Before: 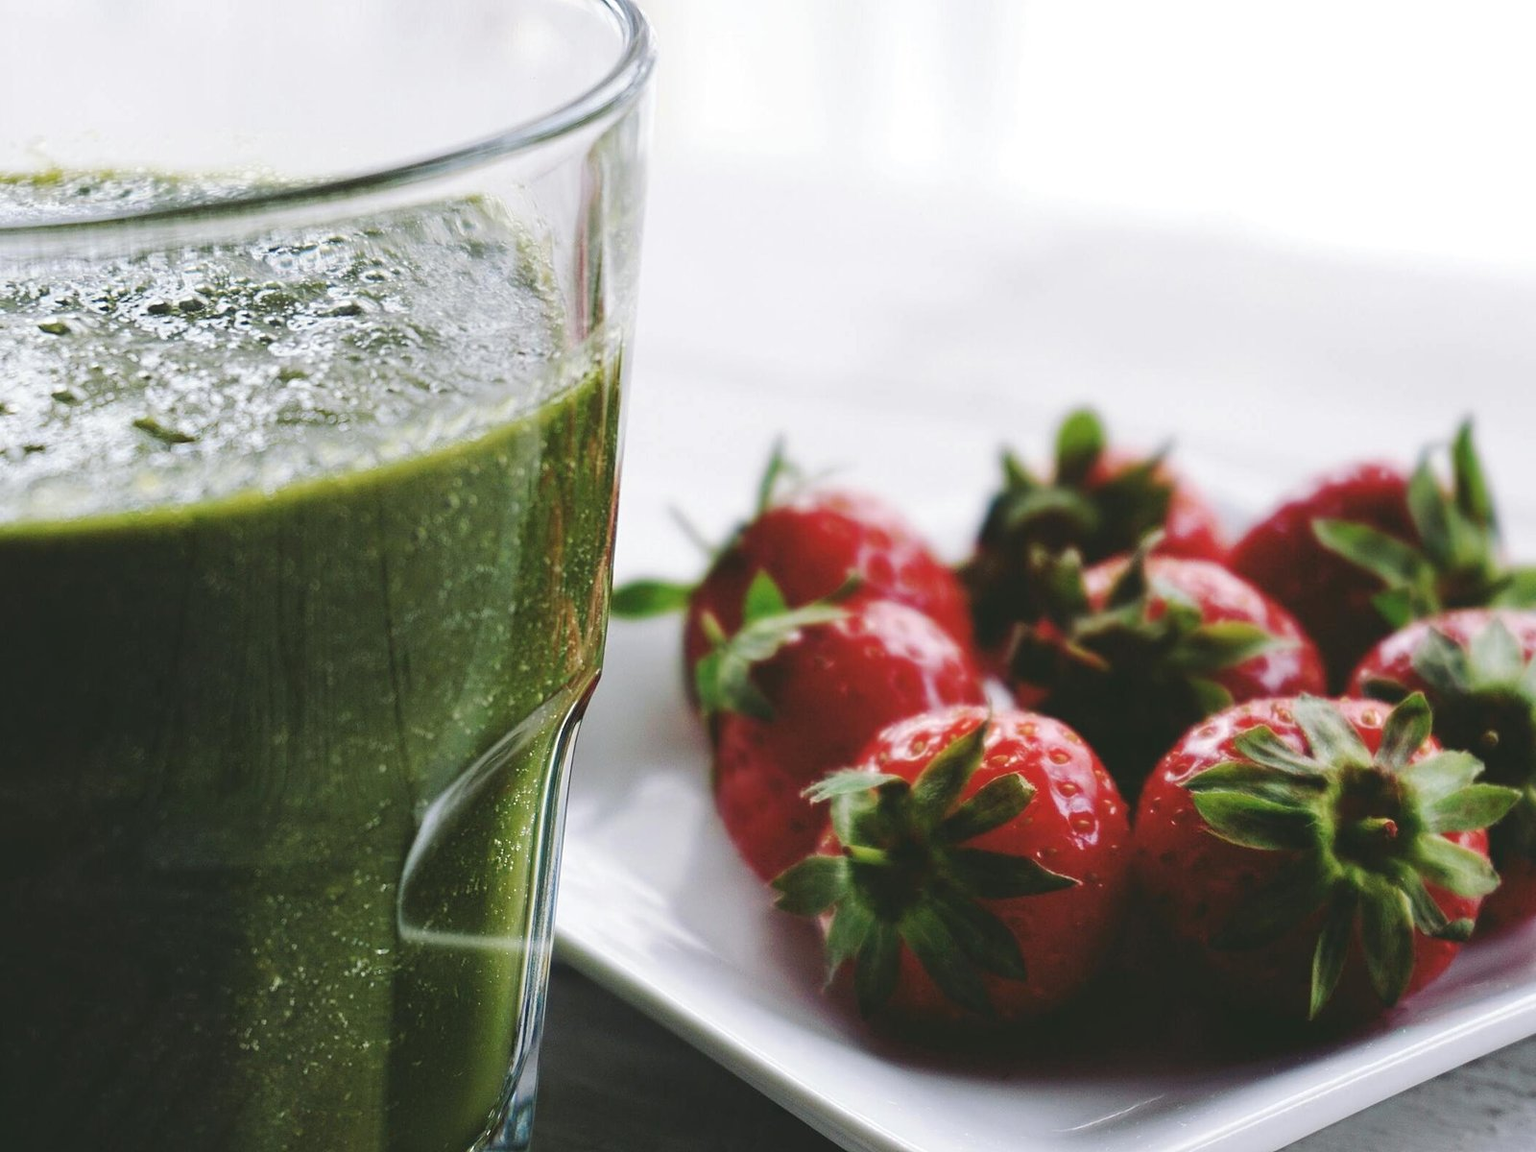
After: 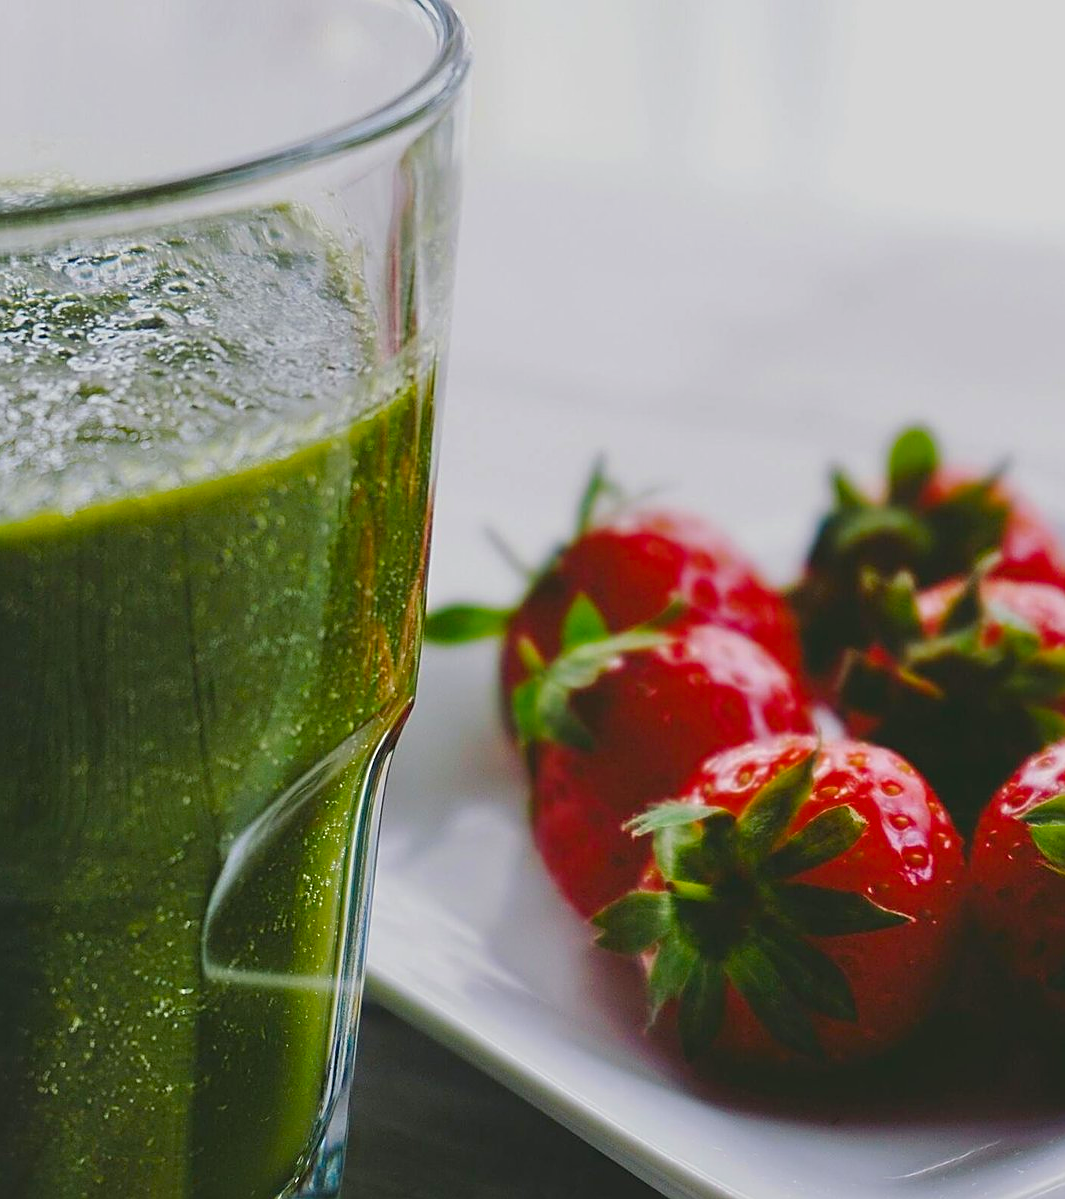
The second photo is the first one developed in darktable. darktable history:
crop and rotate: left 13.345%, right 20.037%
contrast equalizer: octaves 7, y [[0.5, 0.5, 0.468, 0.5, 0.5, 0.5], [0.5 ×6], [0.5 ×6], [0 ×6], [0 ×6]], mix 0.298
tone equalizer: -8 EV -0.002 EV, -7 EV 0.003 EV, -6 EV -0.022 EV, -5 EV 0.019 EV, -4 EV -0.022 EV, -3 EV 0.031 EV, -2 EV -0.078 EV, -1 EV -0.282 EV, +0 EV -0.589 EV
color balance rgb: perceptual saturation grading › global saturation 29.554%, global vibrance 31.85%
sharpen: on, module defaults
